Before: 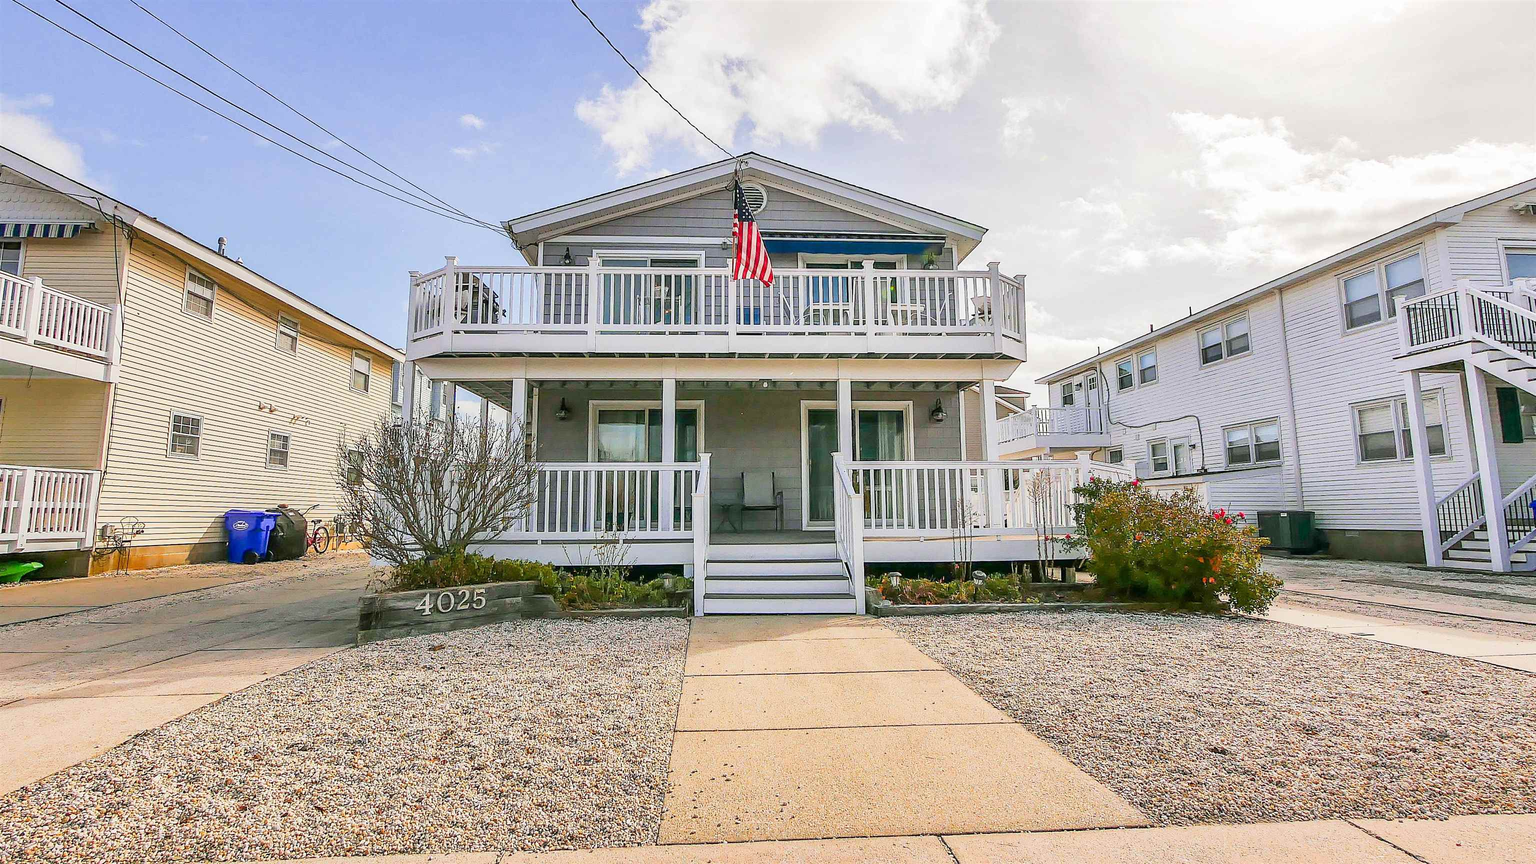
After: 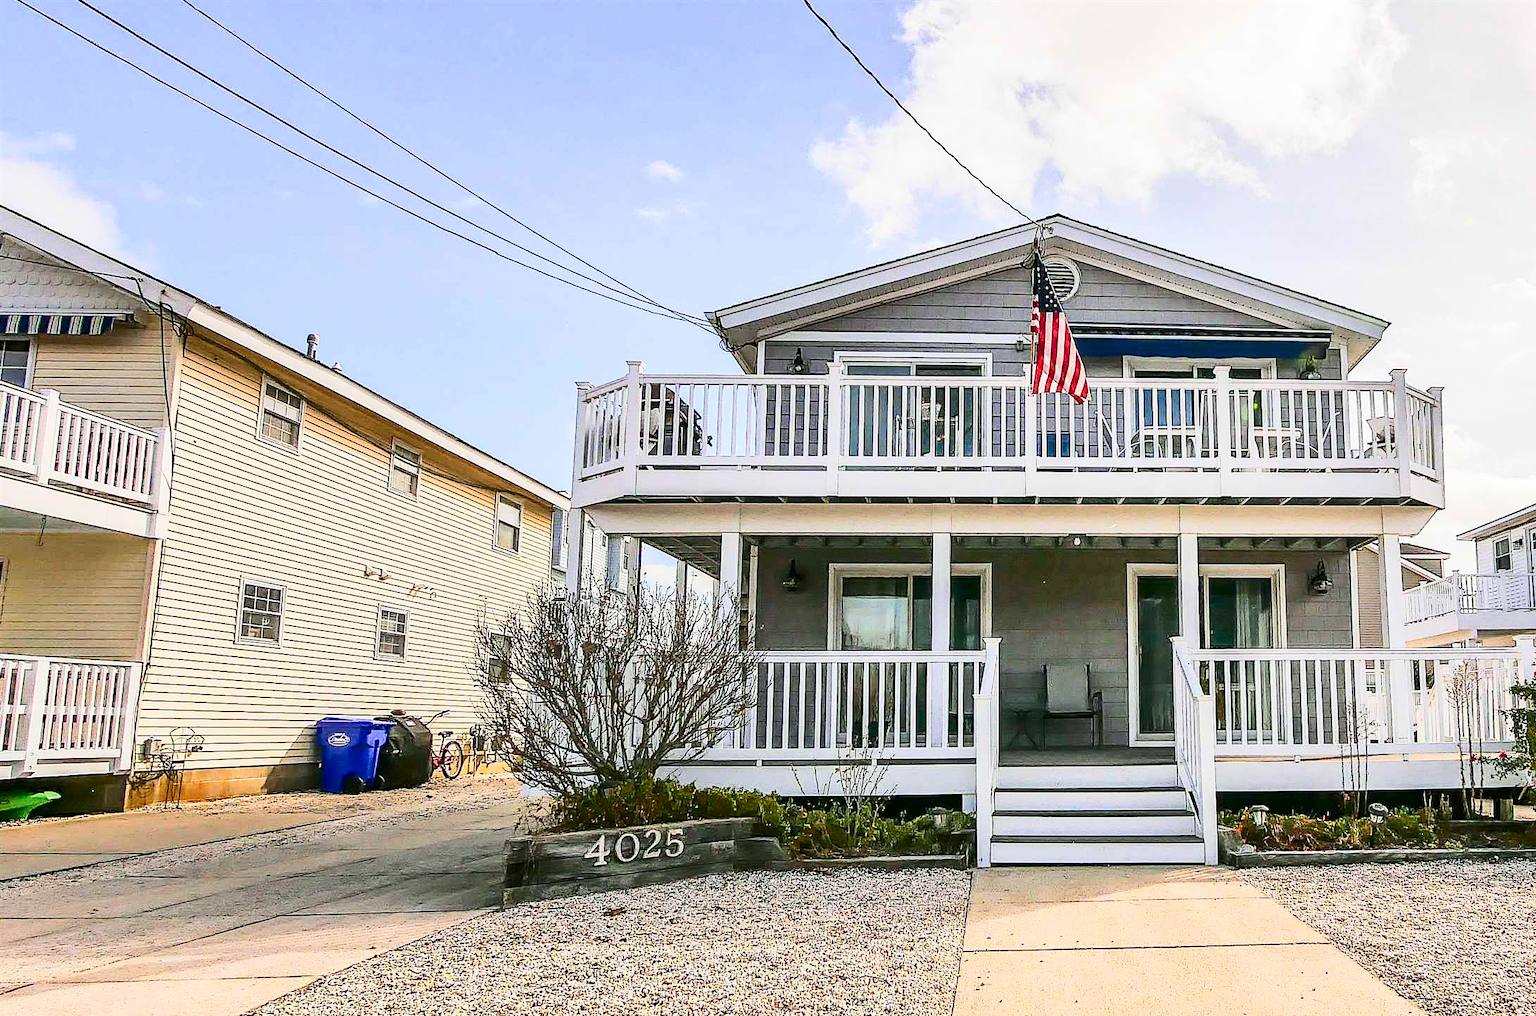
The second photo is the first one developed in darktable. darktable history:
crop: right 28.93%, bottom 16.43%
contrast brightness saturation: contrast 0.297
